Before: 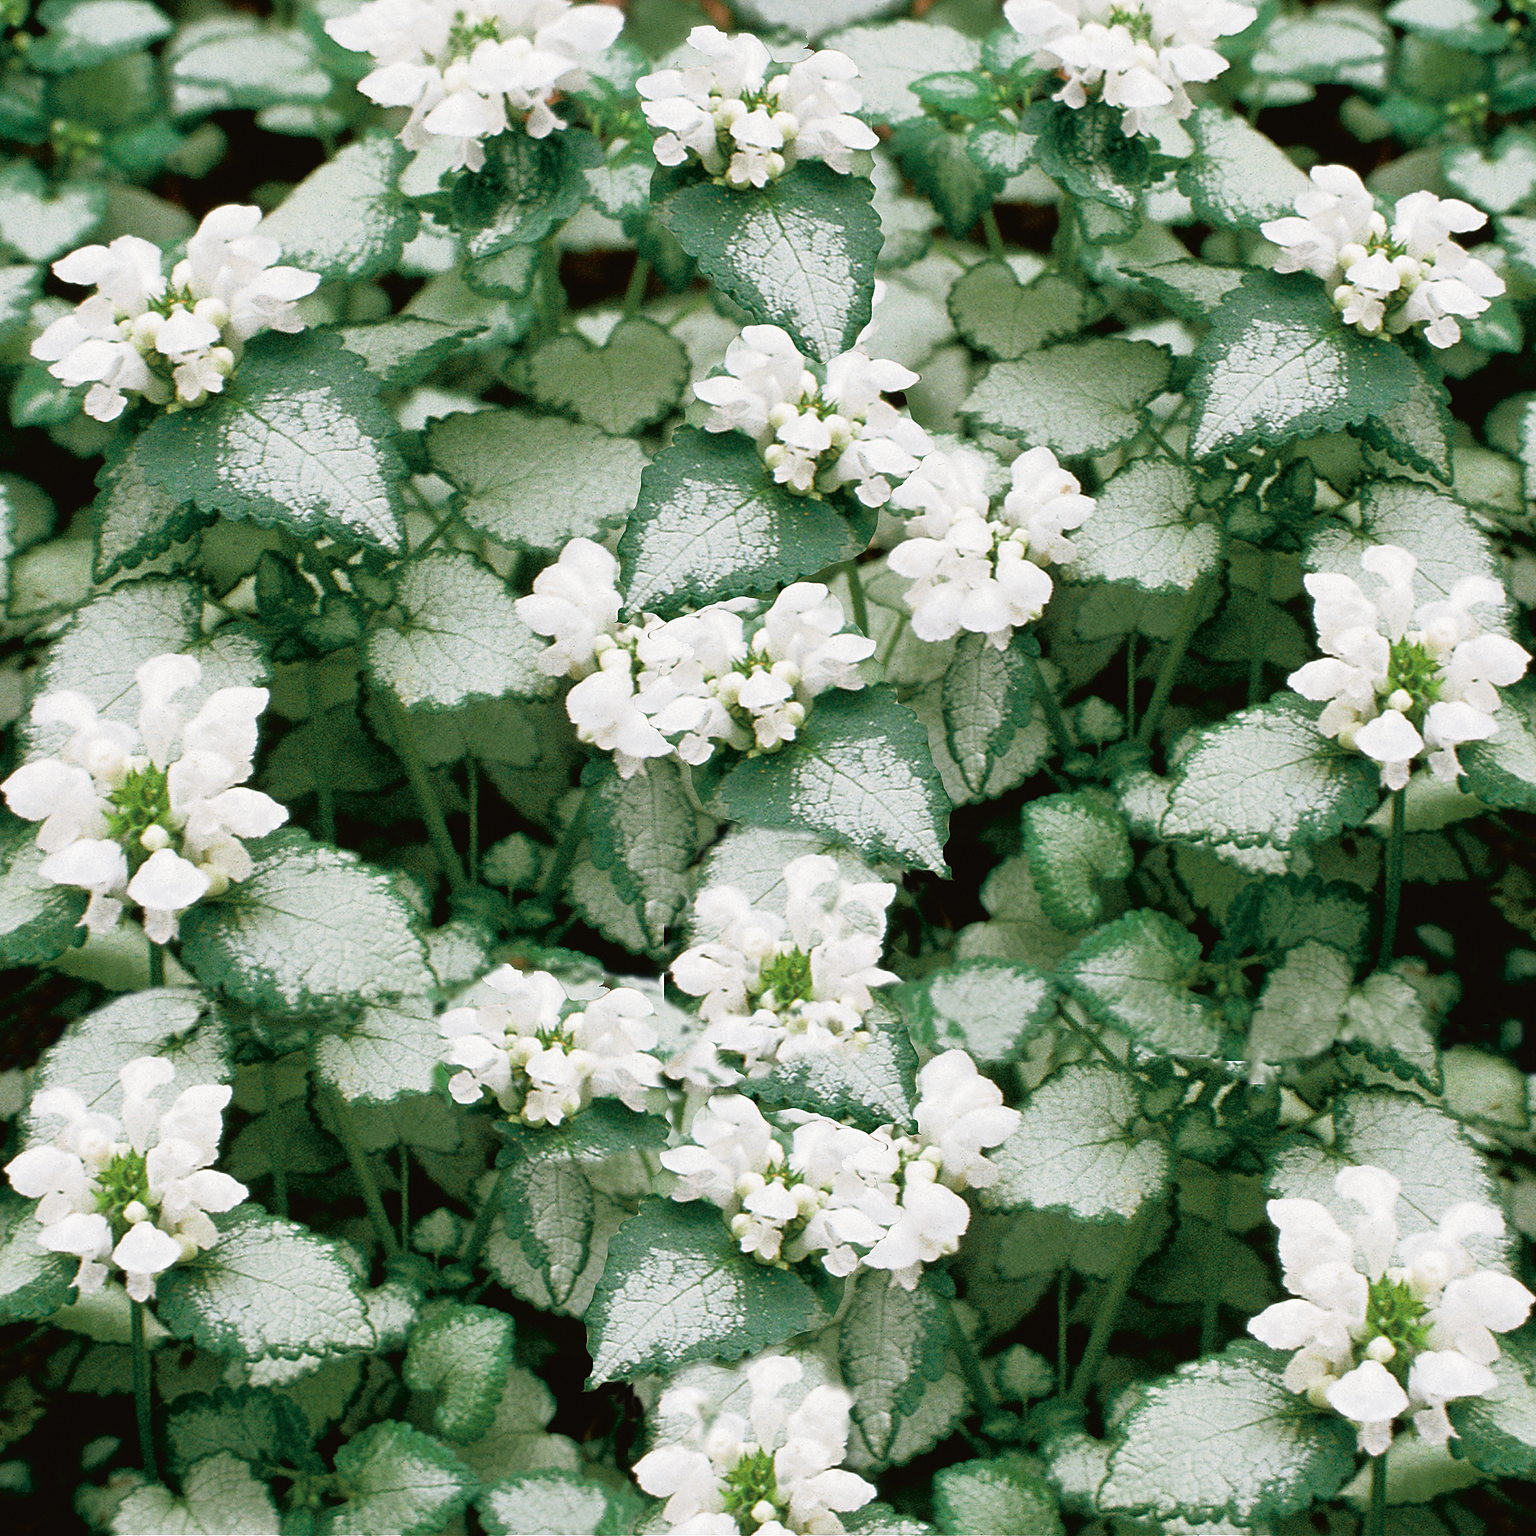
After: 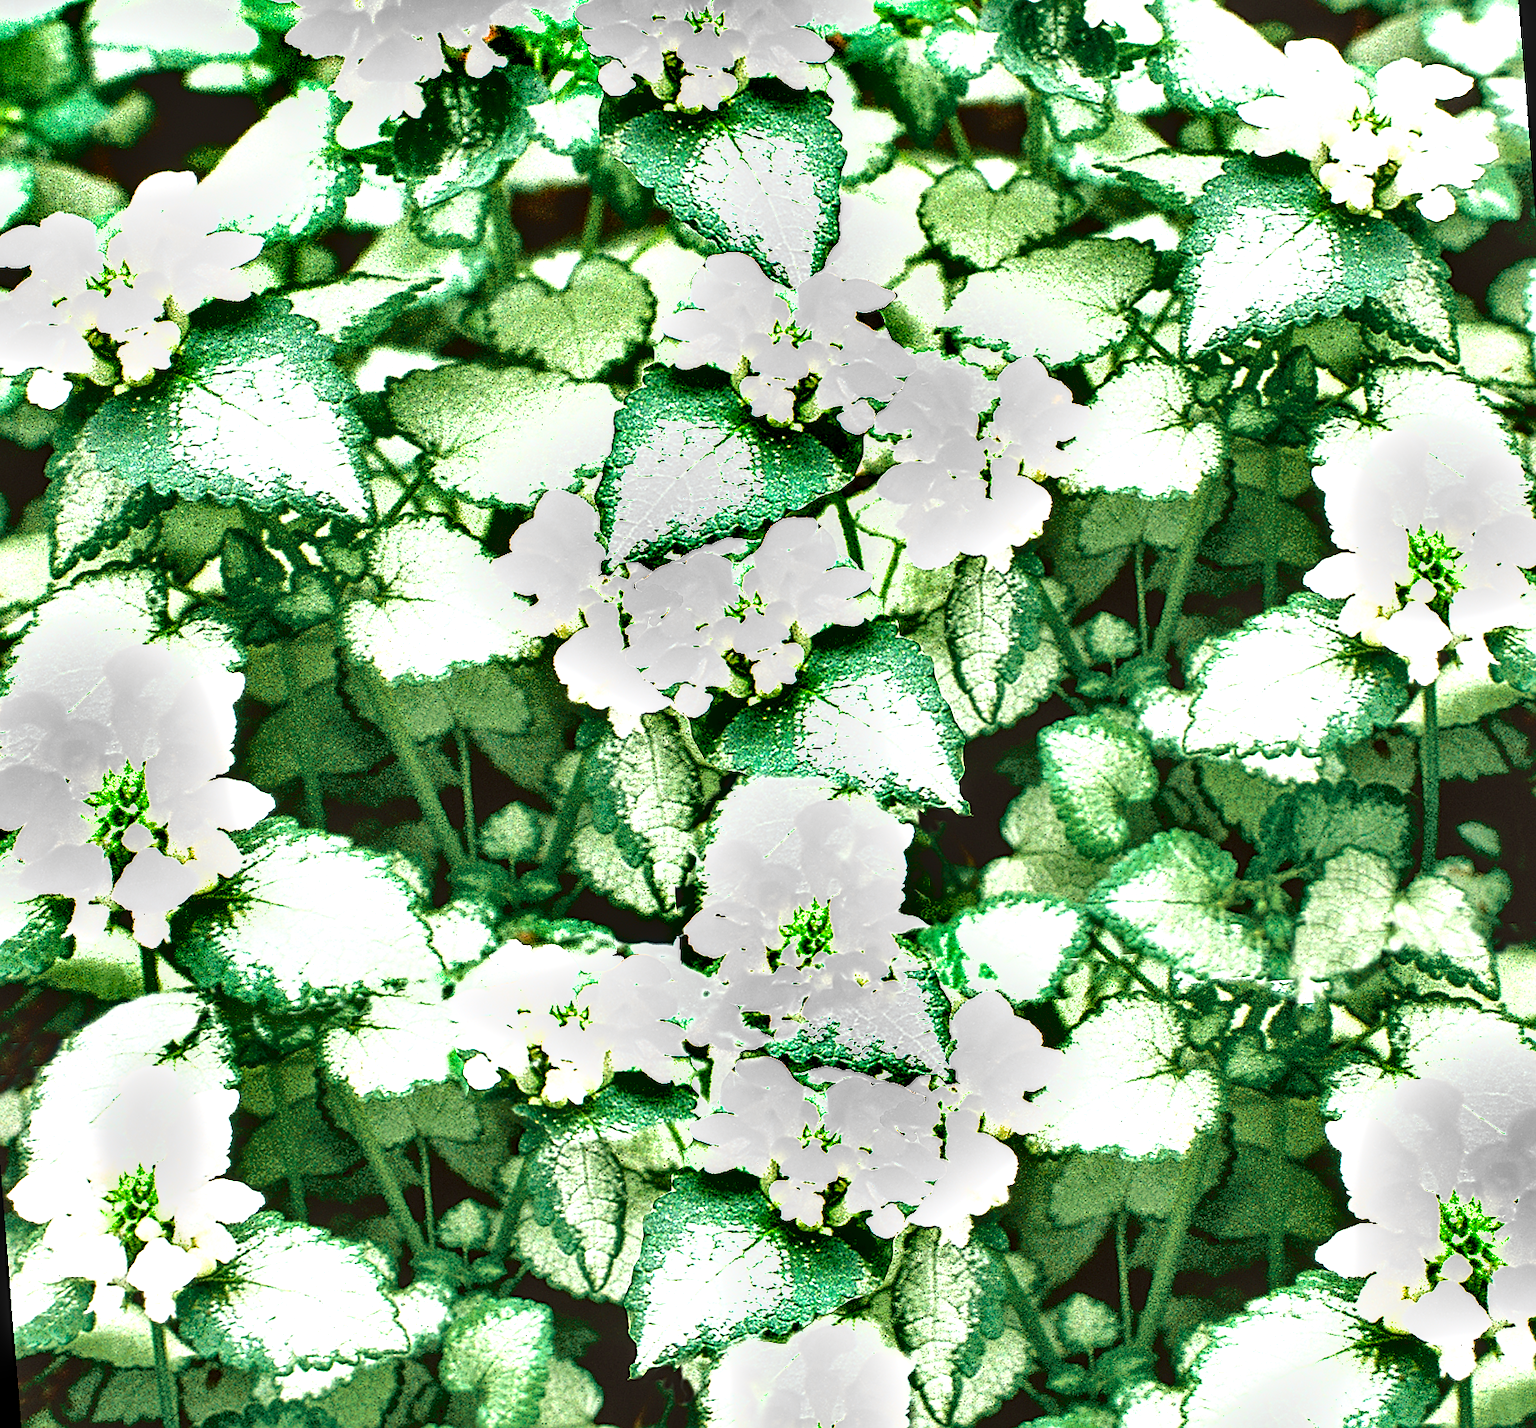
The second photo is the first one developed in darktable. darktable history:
tone equalizer: on, module defaults
shadows and highlights: white point adjustment 1, soften with gaussian
rotate and perspective: rotation -4.57°, crop left 0.054, crop right 0.944, crop top 0.087, crop bottom 0.914
local contrast: on, module defaults
exposure: black level correction 0.001, exposure 1.822 EV, compensate exposure bias true, compensate highlight preservation false
sharpen: on, module defaults
